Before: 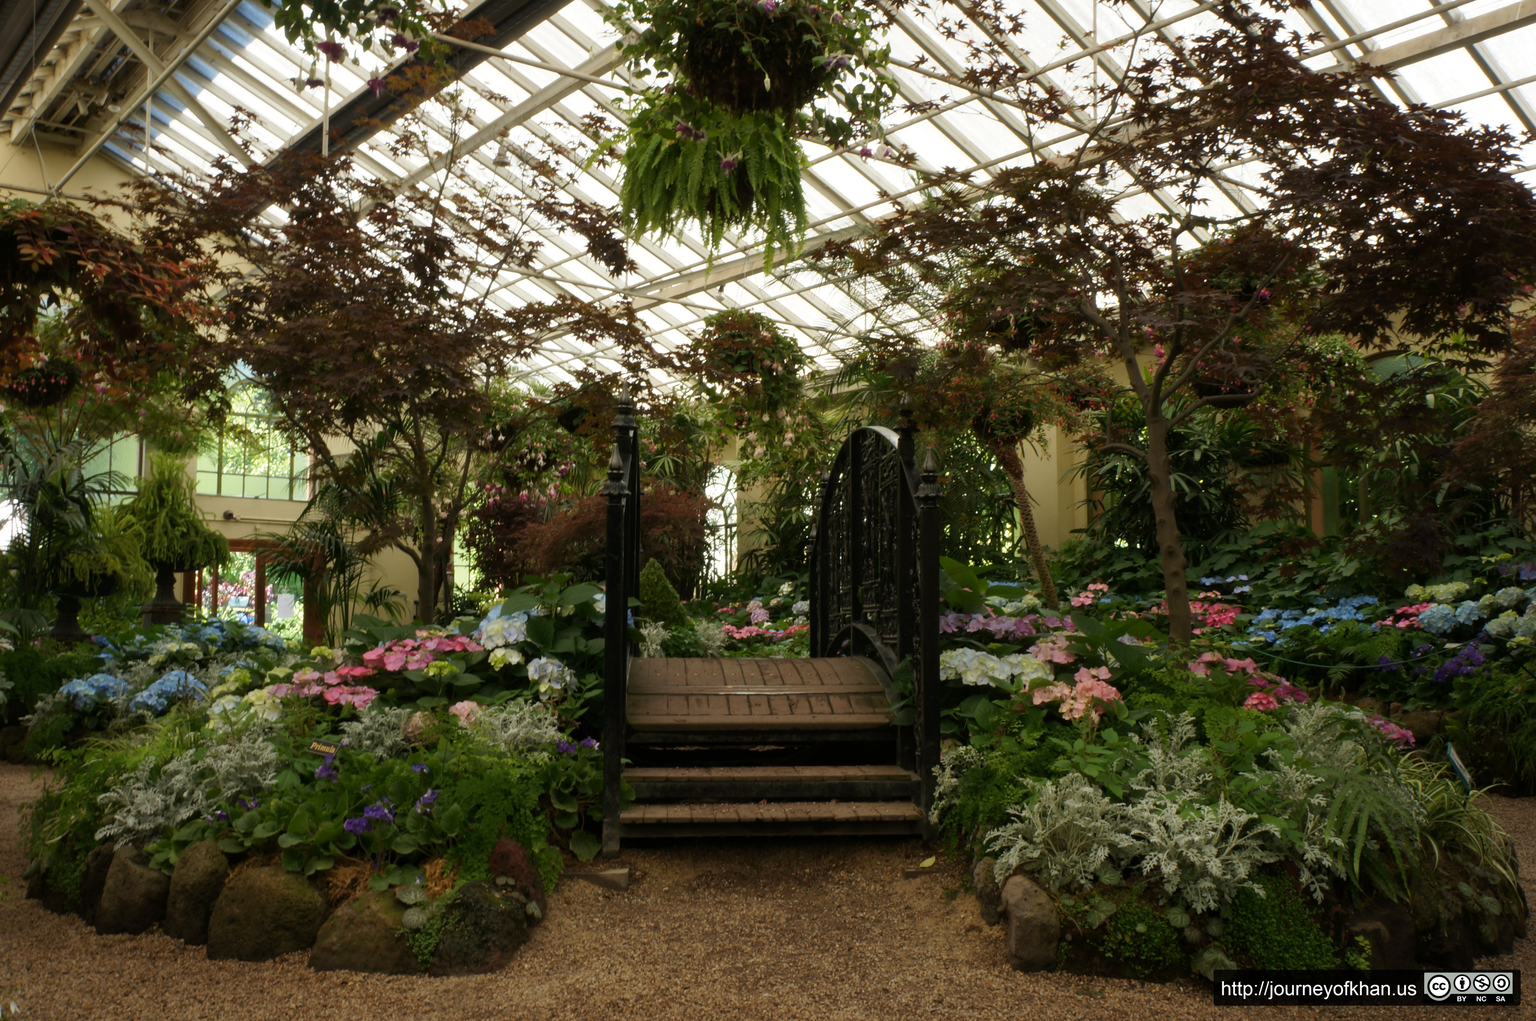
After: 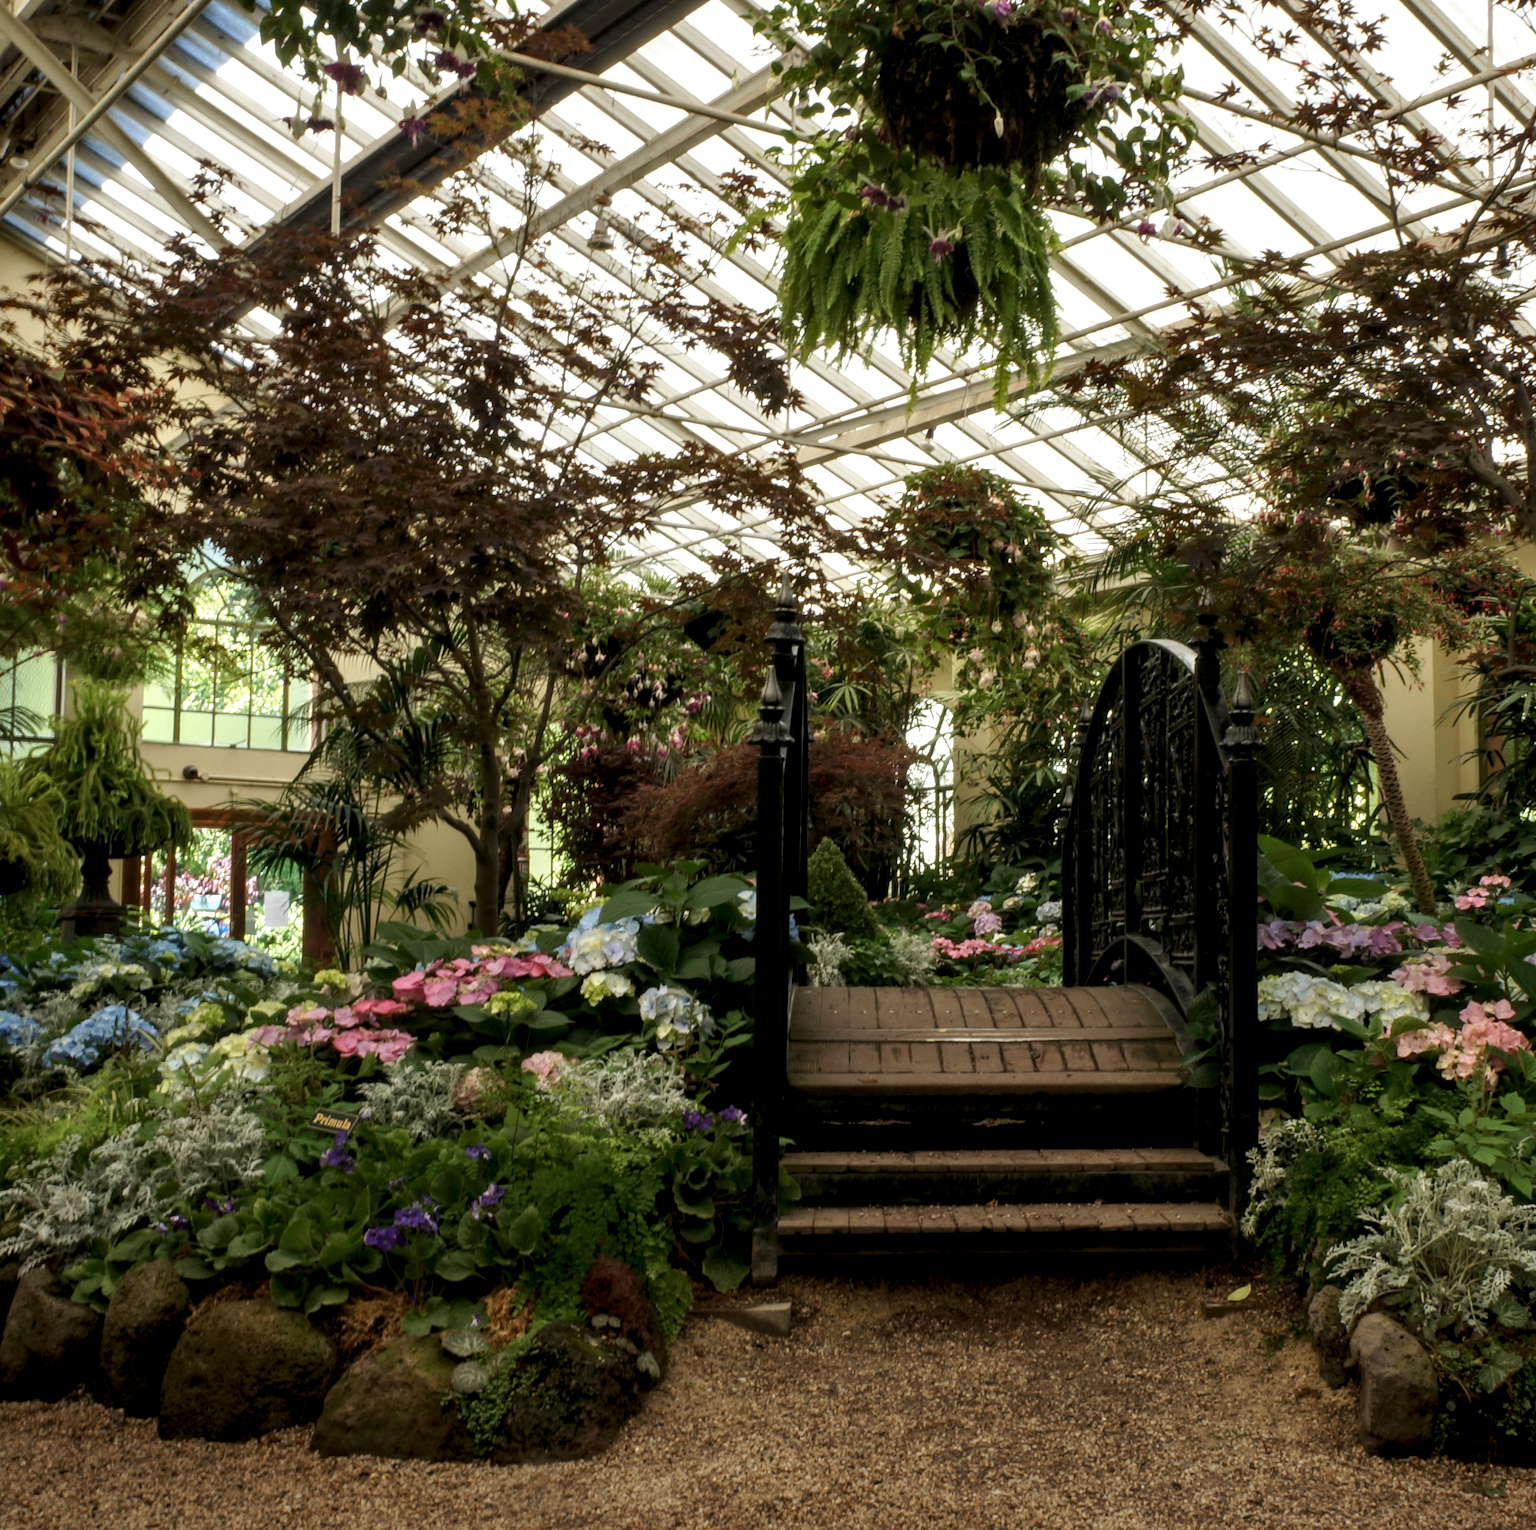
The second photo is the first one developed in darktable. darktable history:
local contrast: detail 150%
crop and rotate: left 6.617%, right 26.717%
color correction: saturation 0.98
